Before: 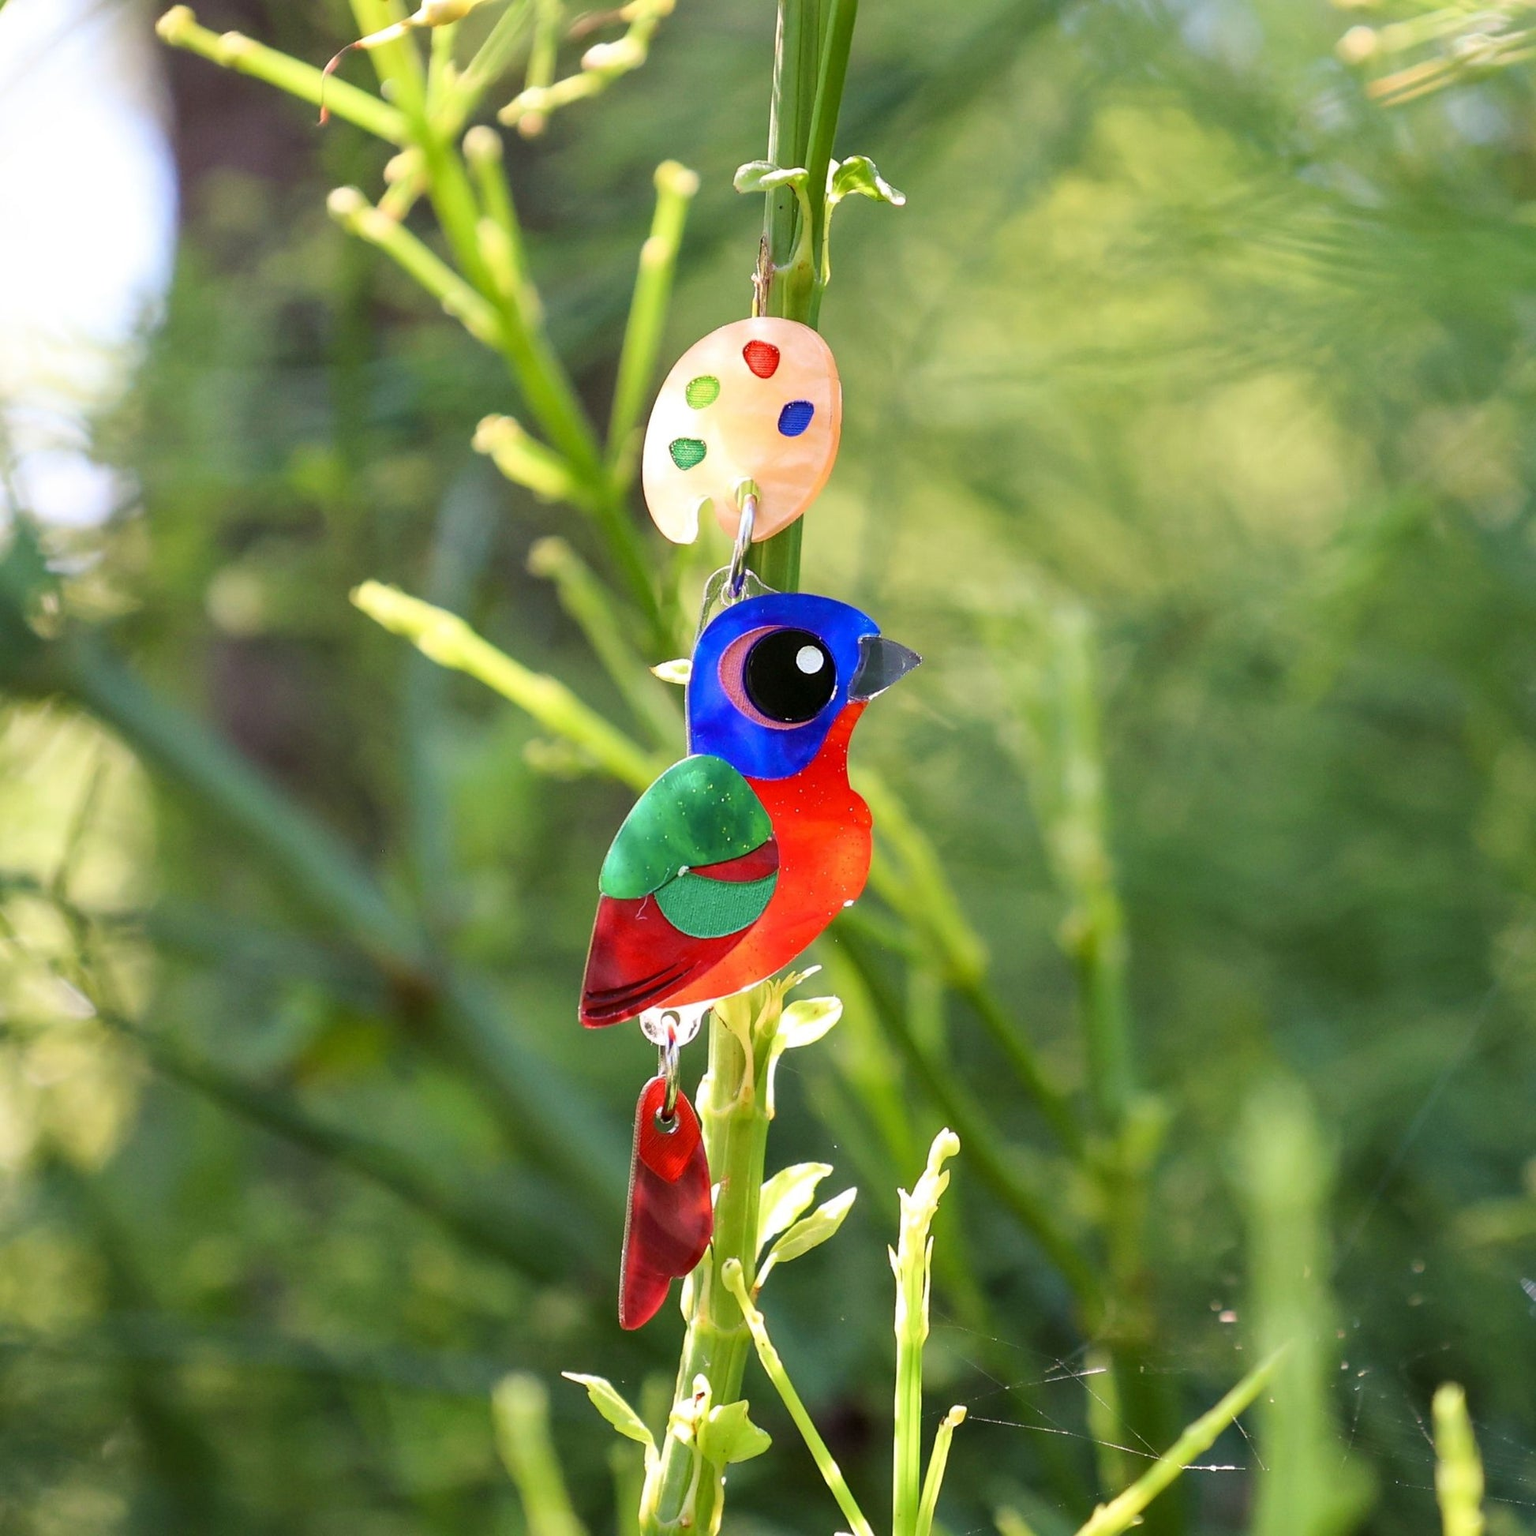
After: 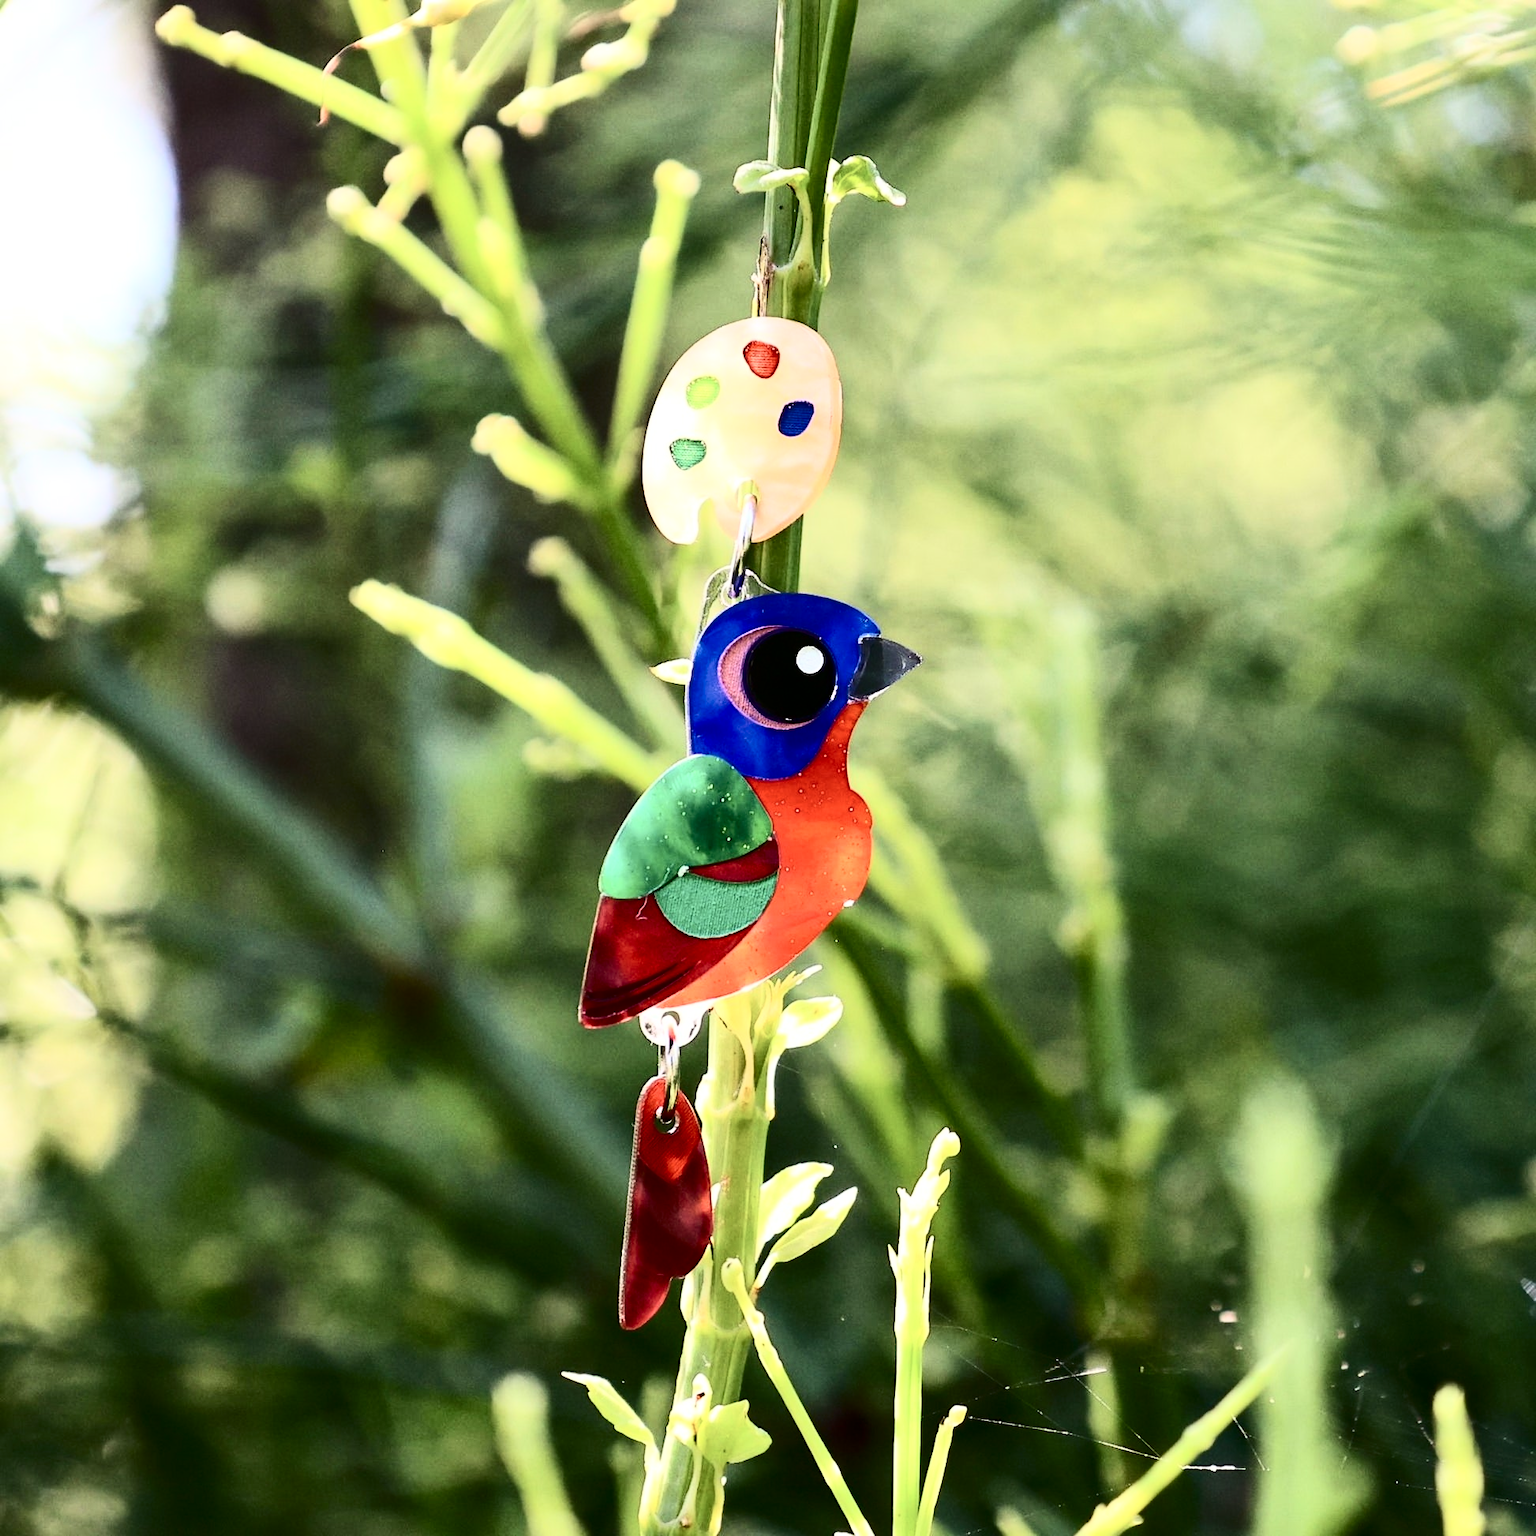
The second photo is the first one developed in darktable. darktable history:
contrast brightness saturation: contrast 0.5, saturation -0.1
white balance: red 1, blue 1
